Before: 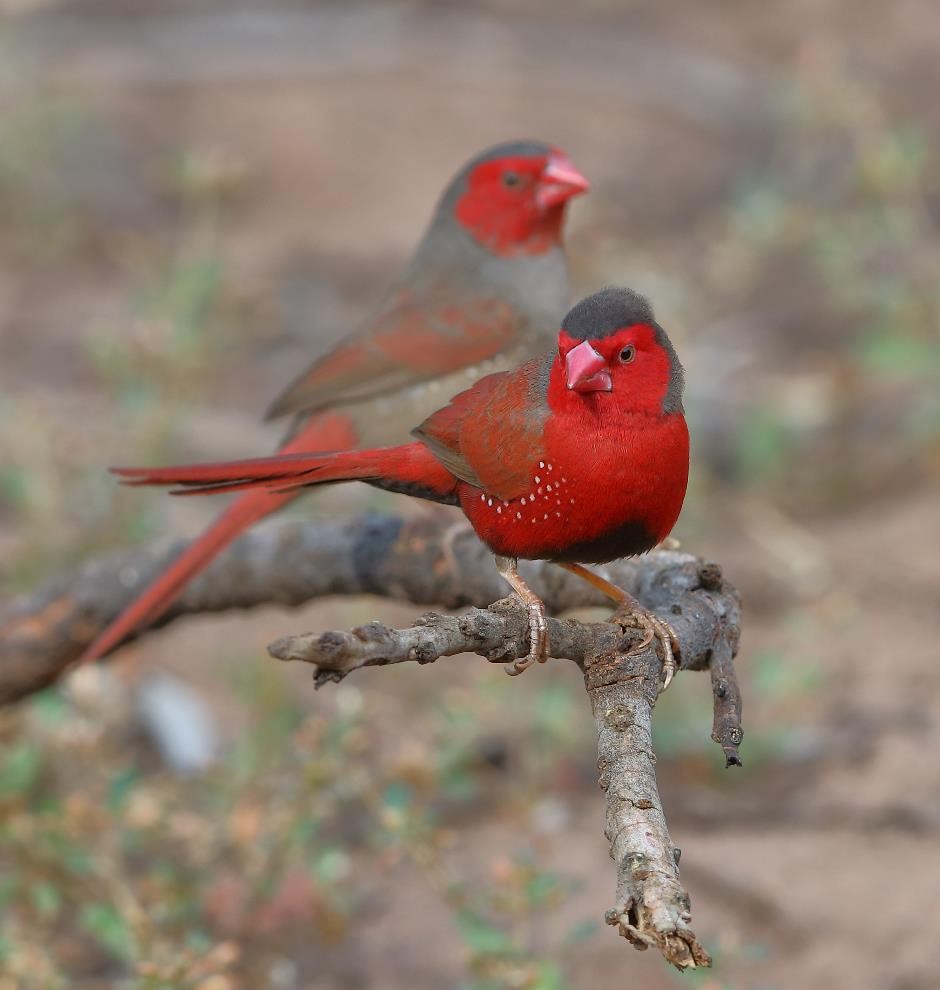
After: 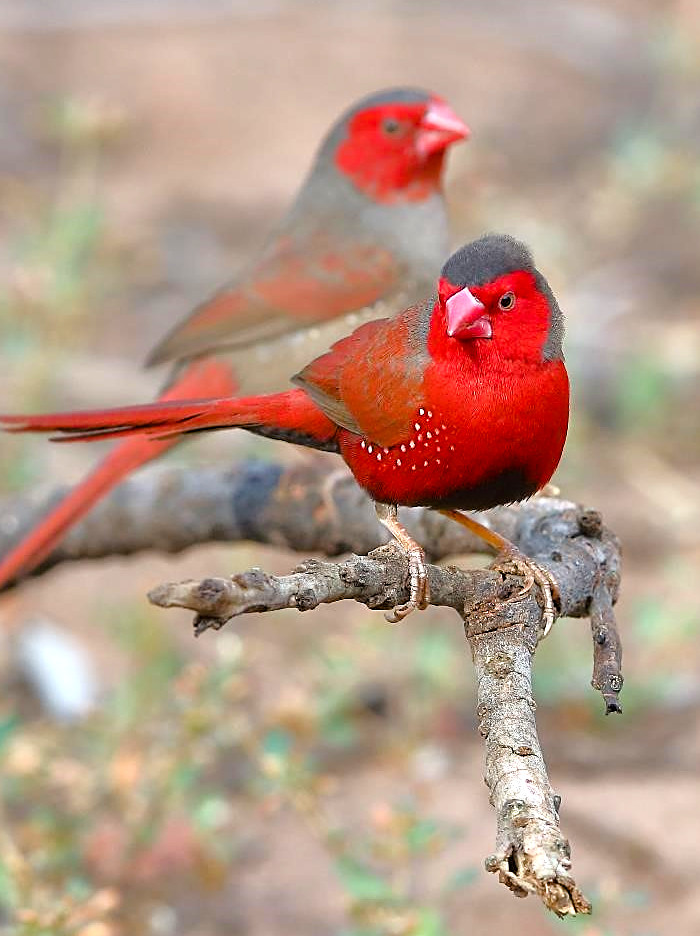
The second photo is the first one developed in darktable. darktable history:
sharpen: on, module defaults
color balance rgb: shadows lift › chroma 2.009%, shadows lift › hue 248.08°, perceptual saturation grading › global saturation 20%, perceptual saturation grading › highlights -25.673%, perceptual saturation grading › shadows 25.61%, global vibrance 20%
exposure: exposure 0.178 EV, compensate highlight preservation false
tone equalizer: -8 EV -0.747 EV, -7 EV -0.722 EV, -6 EV -0.572 EV, -5 EV -0.384 EV, -3 EV 0.368 EV, -2 EV 0.6 EV, -1 EV 0.678 EV, +0 EV 0.761 EV, mask exposure compensation -0.493 EV
crop and rotate: left 12.922%, top 5.365%, right 12.584%
